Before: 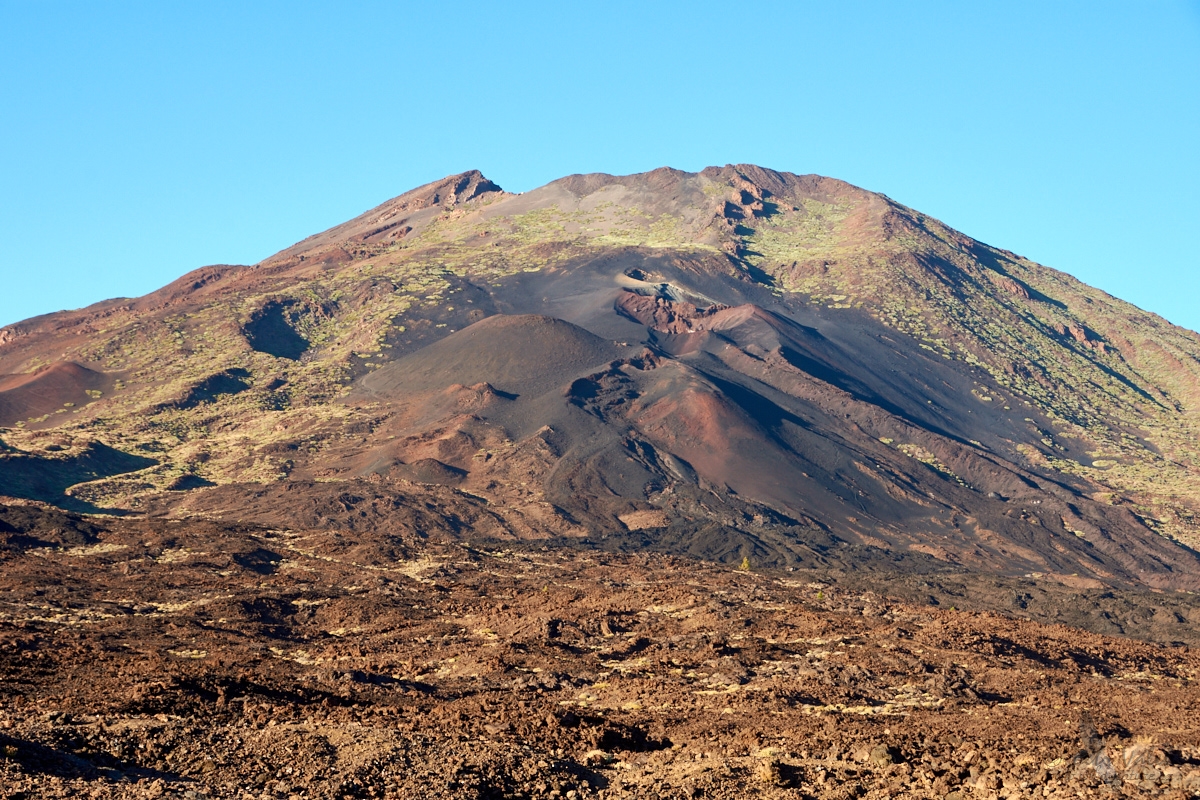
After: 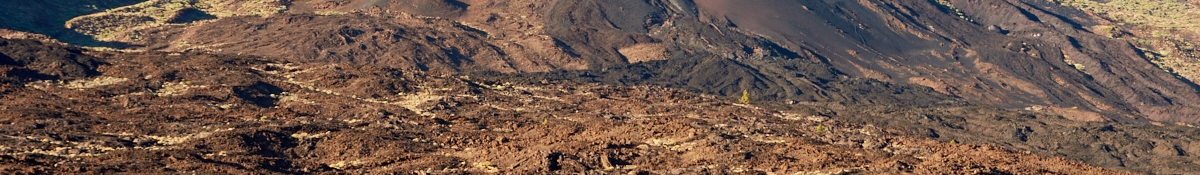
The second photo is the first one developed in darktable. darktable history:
crop and rotate: top 58.536%, bottom 19.517%
